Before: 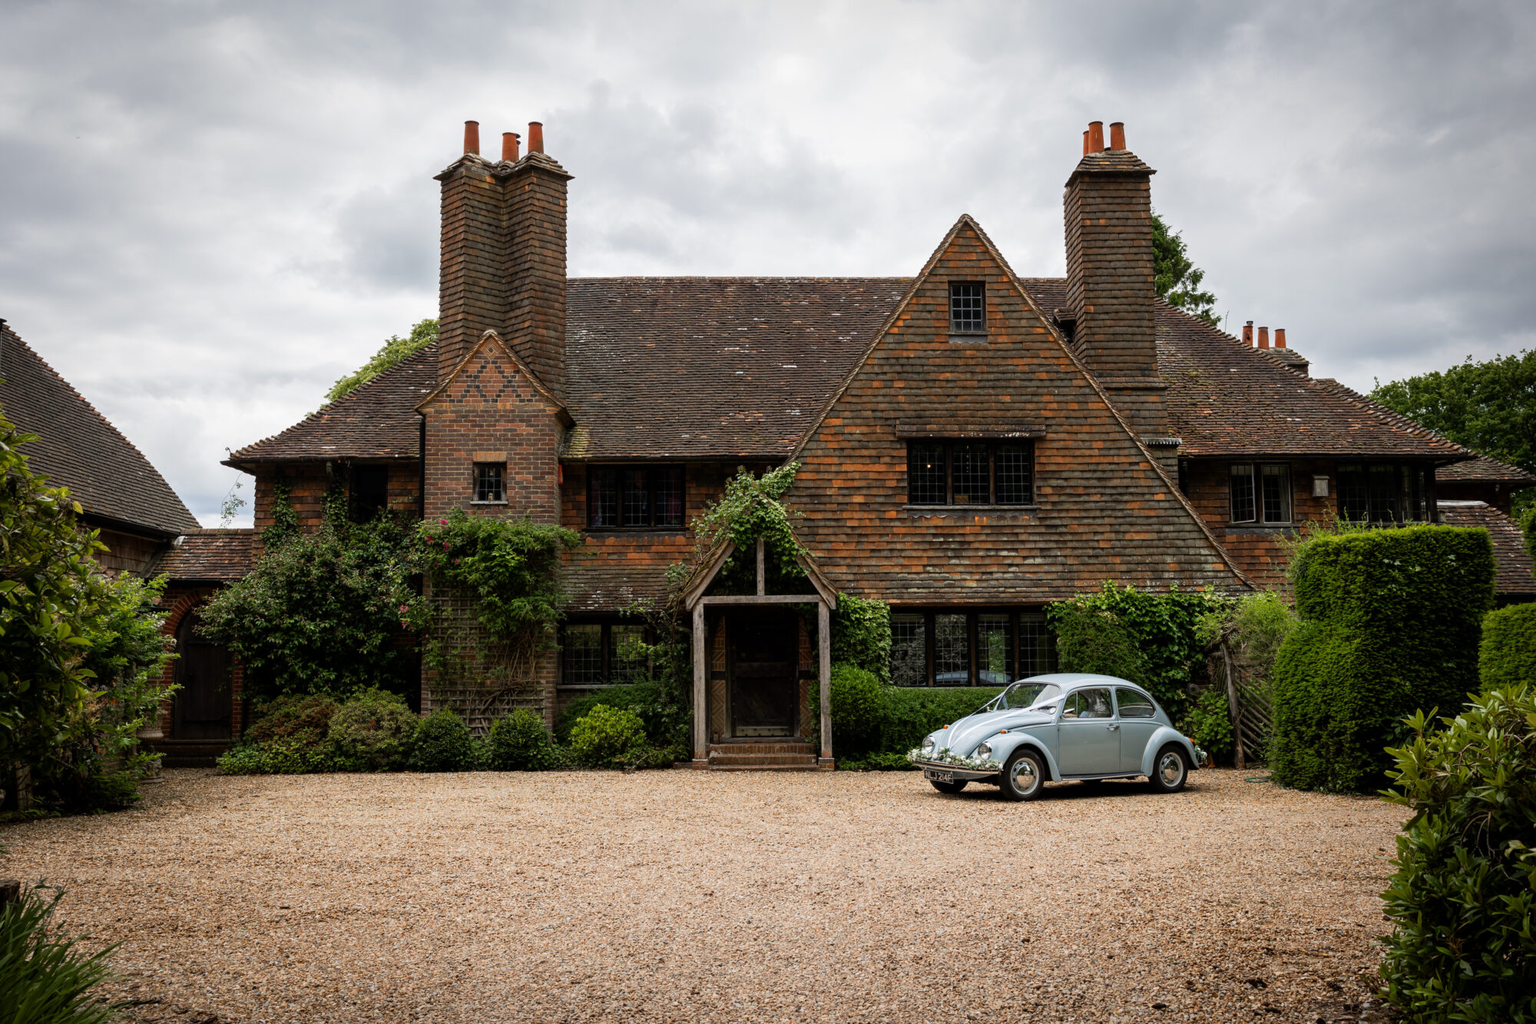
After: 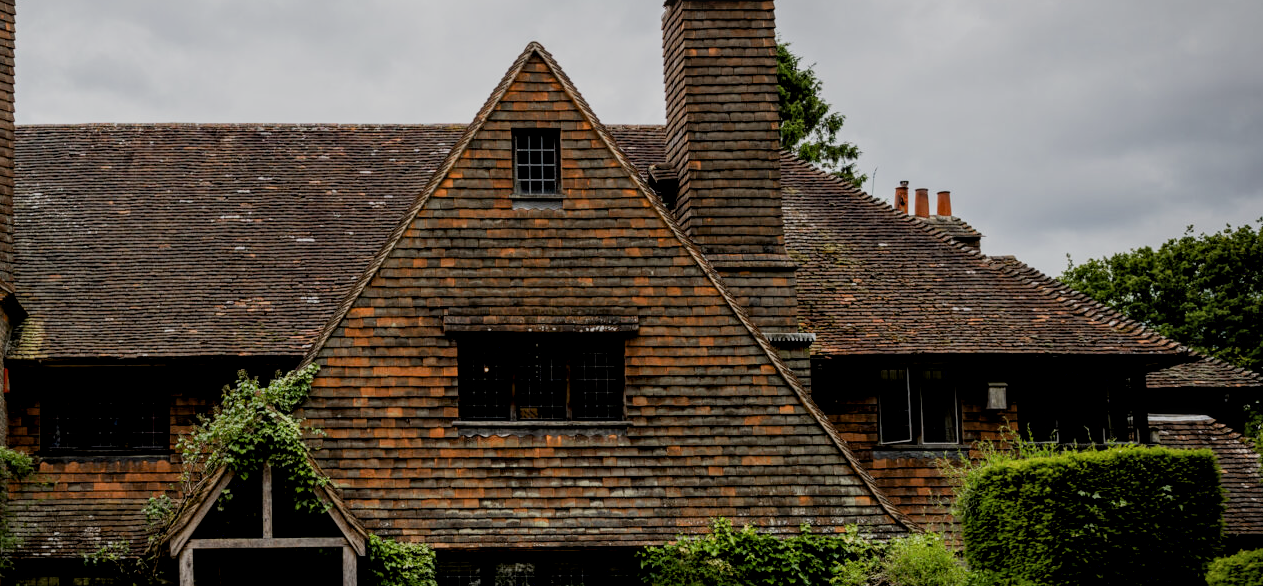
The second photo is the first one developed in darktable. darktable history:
crop: left 36.177%, top 17.832%, right 0.666%, bottom 38.17%
exposure: black level correction 0.009, exposure 0.015 EV, compensate highlight preservation false
filmic rgb: black relative exposure -16 EV, white relative exposure 6.86 EV, hardness 4.67
local contrast: on, module defaults
